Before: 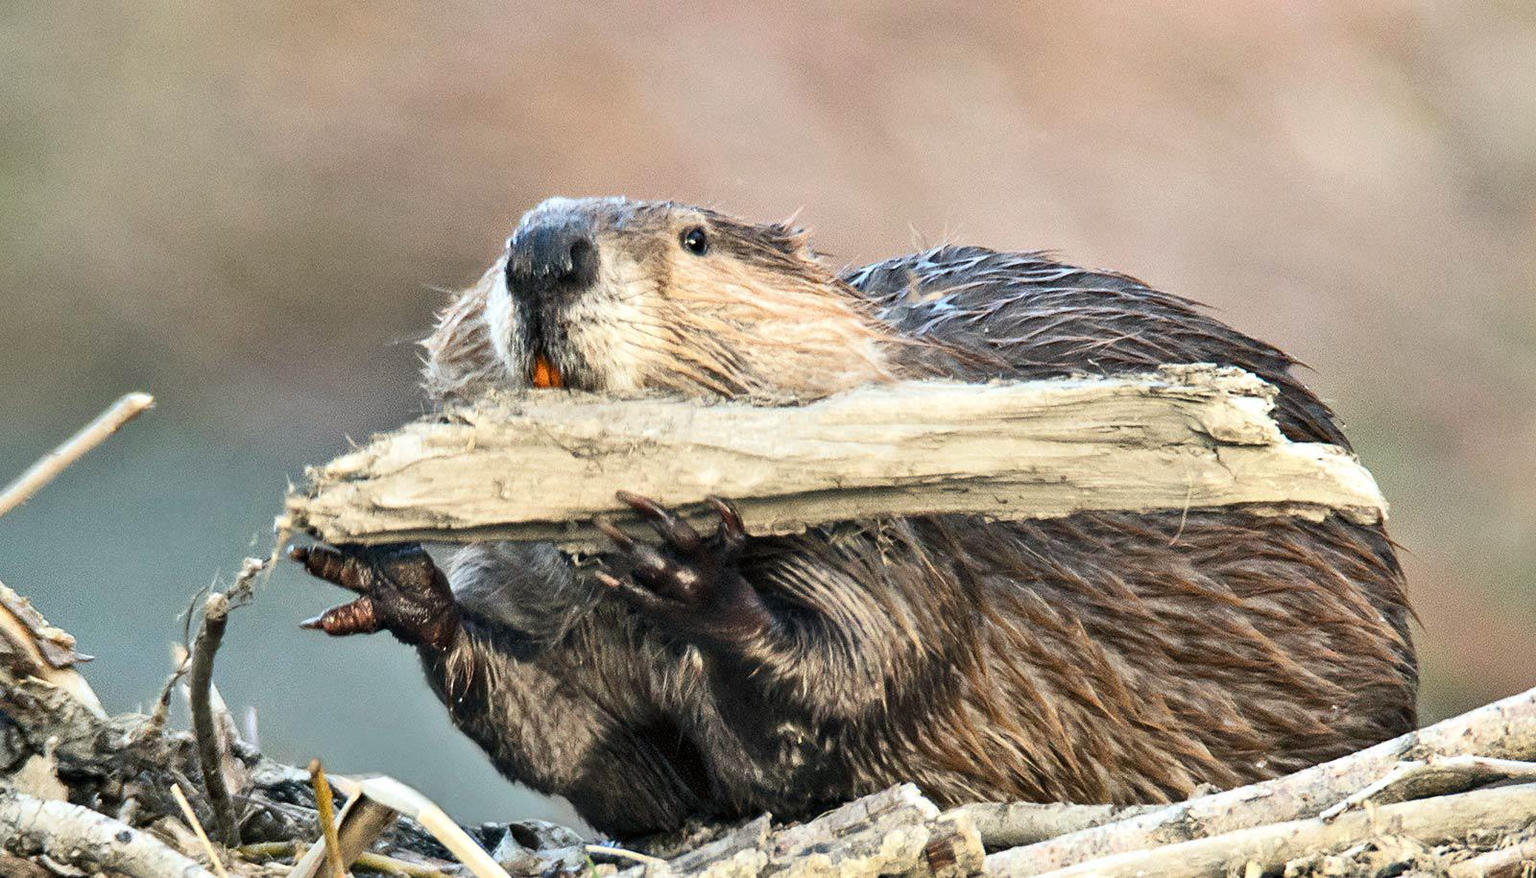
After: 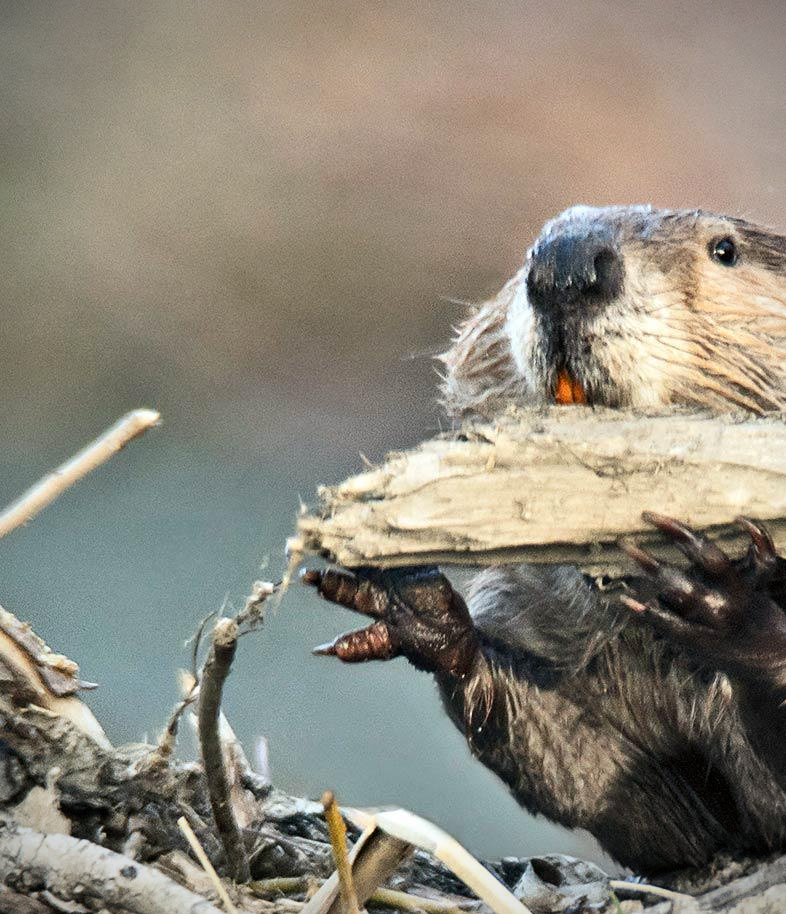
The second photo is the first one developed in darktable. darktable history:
crop and rotate: left 0%, top 0%, right 50.845%
vignetting: on, module defaults
